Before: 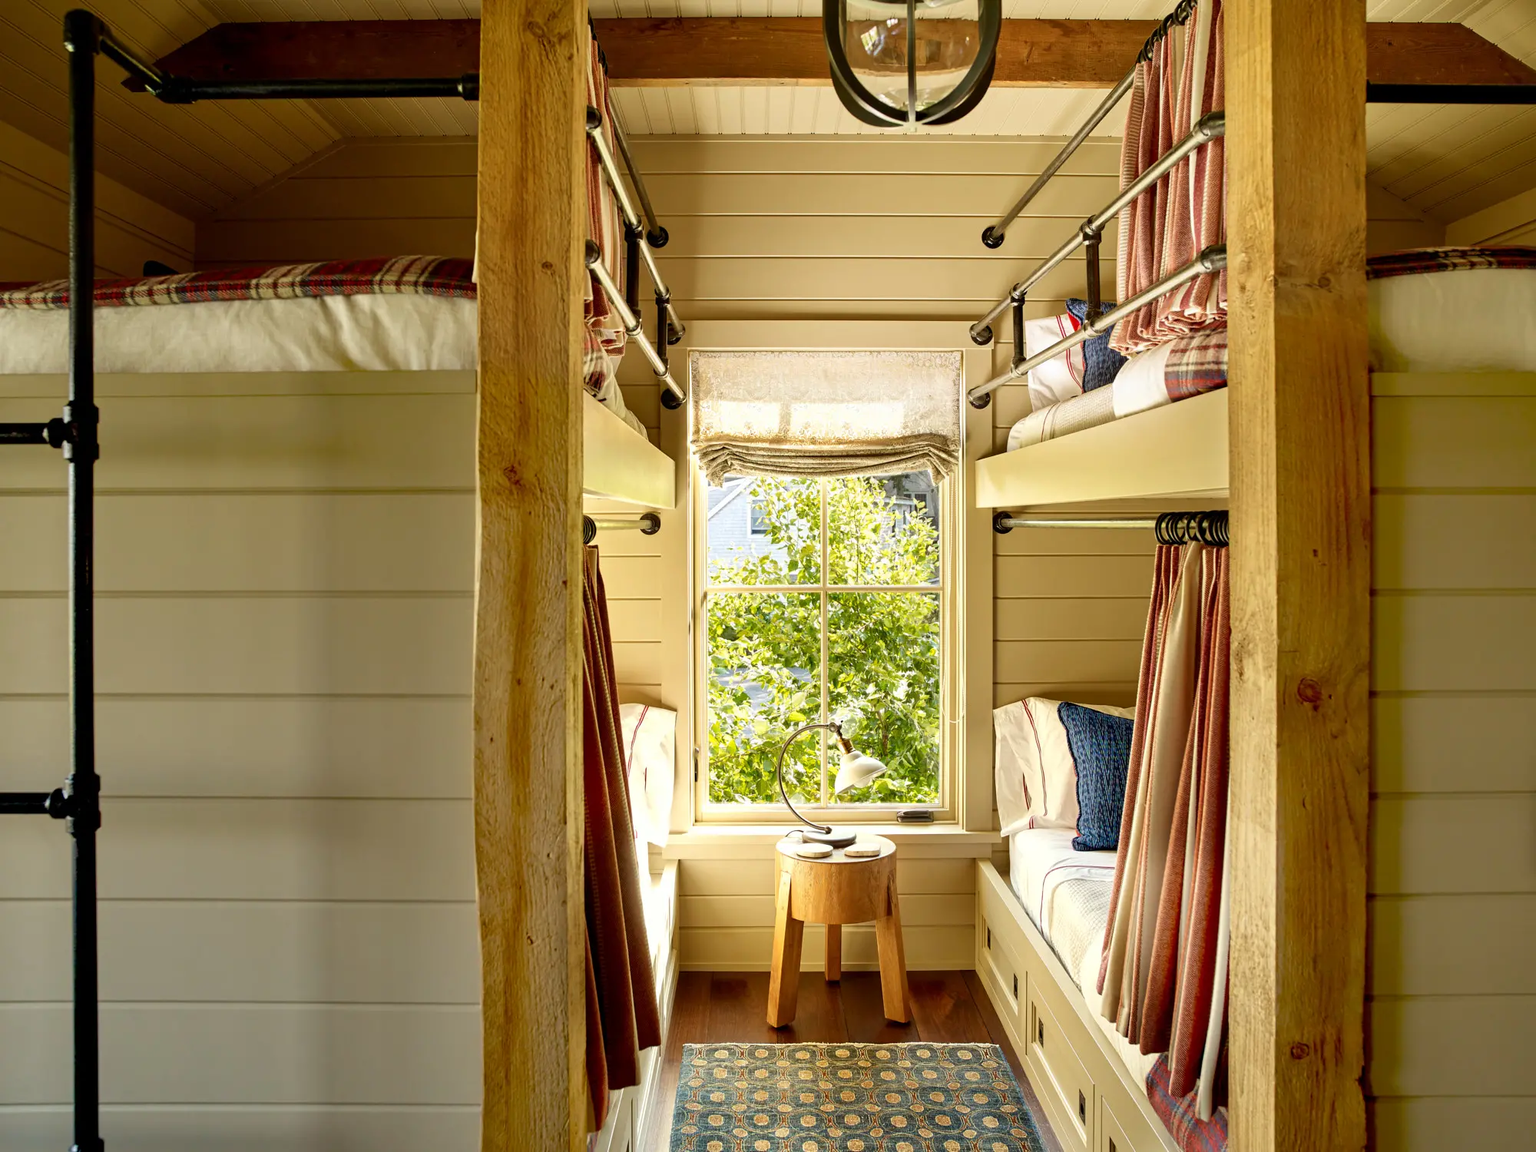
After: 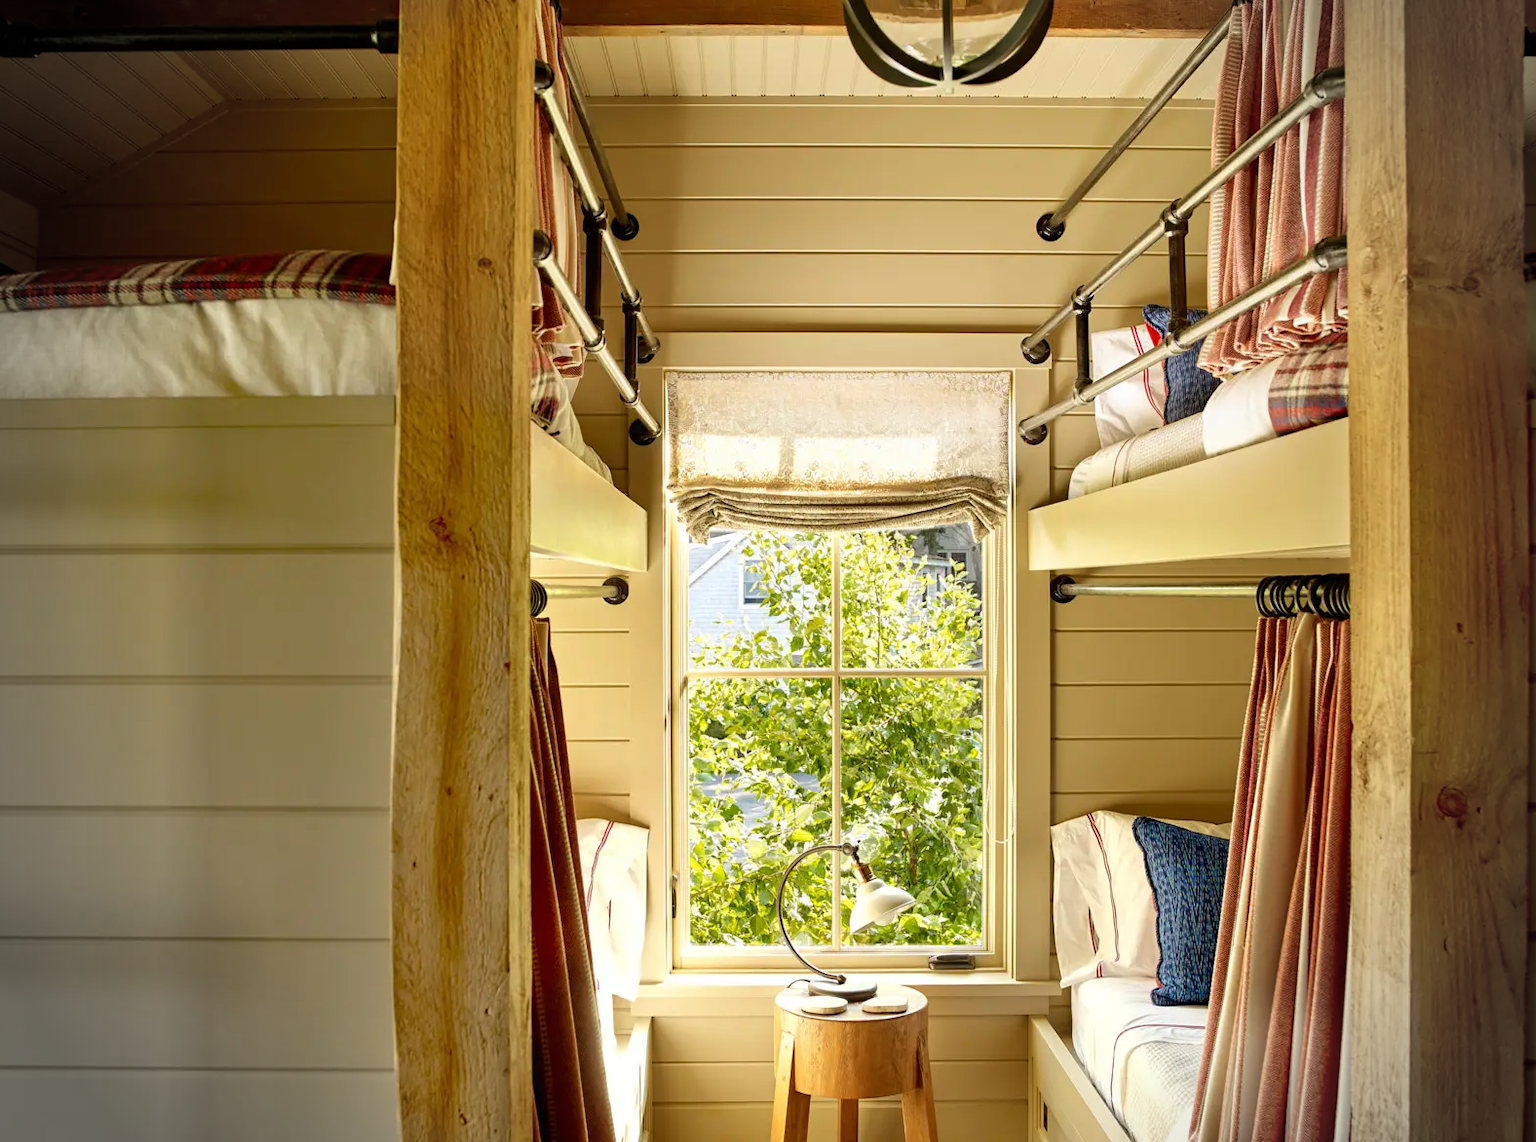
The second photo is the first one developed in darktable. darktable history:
crop and rotate: left 10.77%, top 5.1%, right 10.41%, bottom 16.76%
exposure: black level correction 0, compensate exposure bias true, compensate highlight preservation false
vignetting: fall-off radius 31.48%, brightness -0.472
